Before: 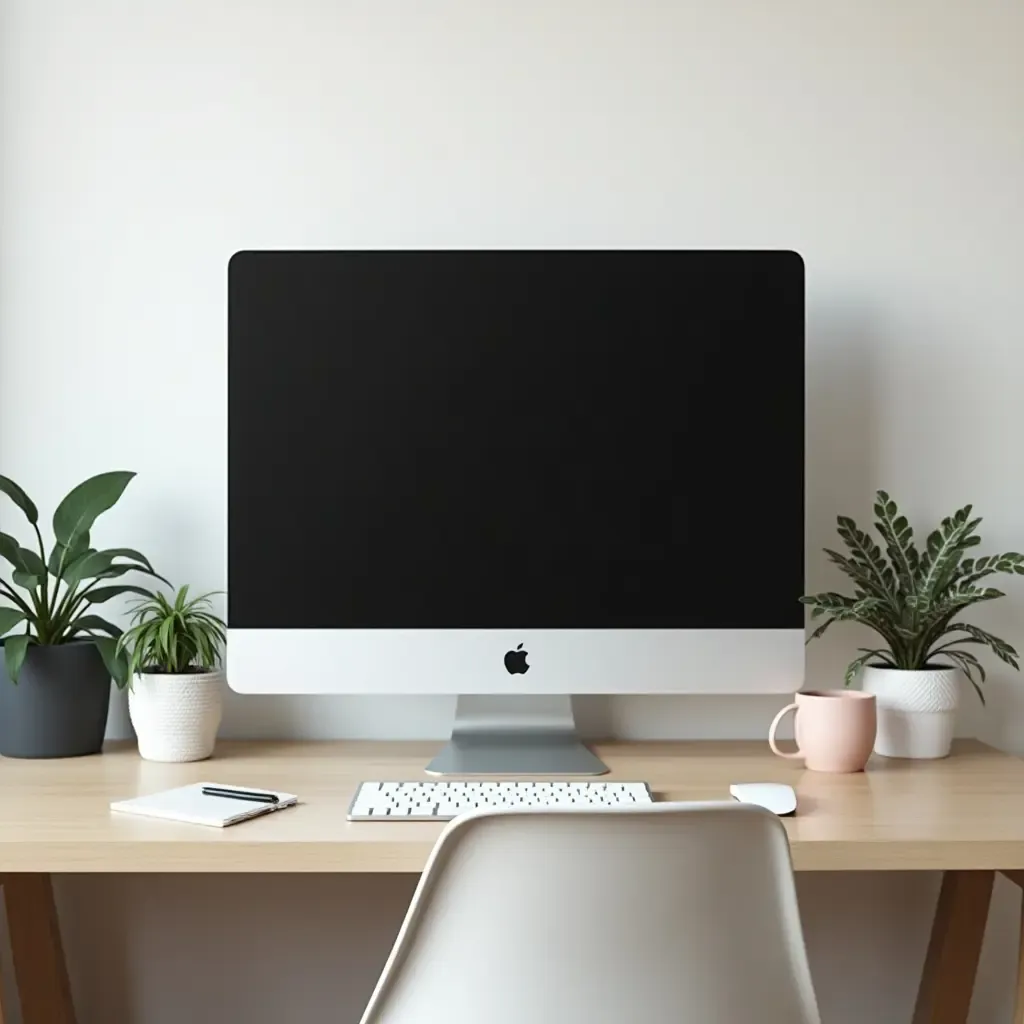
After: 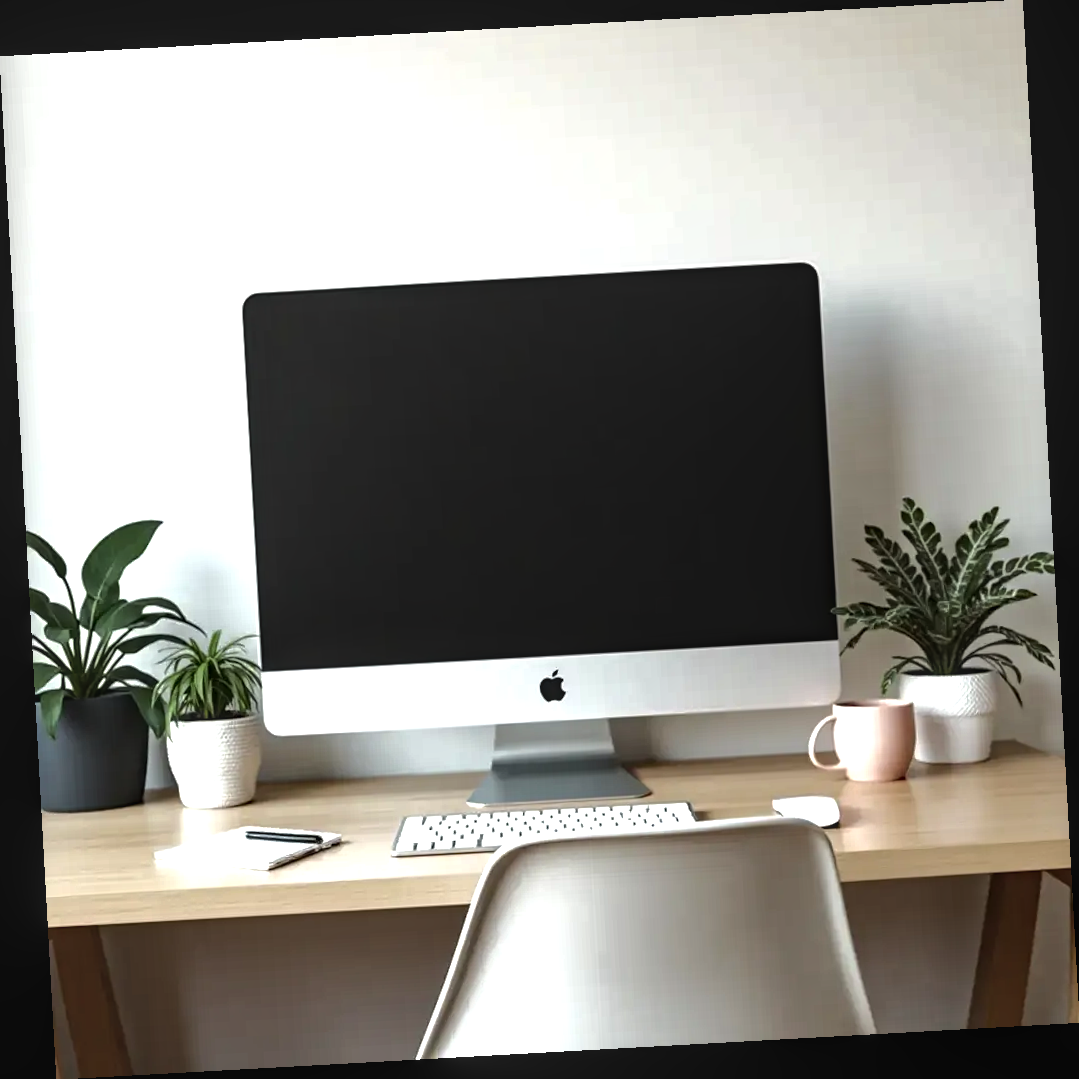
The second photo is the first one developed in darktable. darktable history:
local contrast: detail 117%
rgb curve: curves: ch0 [(0, 0) (0.175, 0.154) (0.785, 0.663) (1, 1)]
rotate and perspective: rotation -3.18°, automatic cropping off
tone equalizer: -8 EV -0.75 EV, -7 EV -0.7 EV, -6 EV -0.6 EV, -5 EV -0.4 EV, -3 EV 0.4 EV, -2 EV 0.6 EV, -1 EV 0.7 EV, +0 EV 0.75 EV, edges refinement/feathering 500, mask exposure compensation -1.57 EV, preserve details no
haze removal: compatibility mode true, adaptive false
